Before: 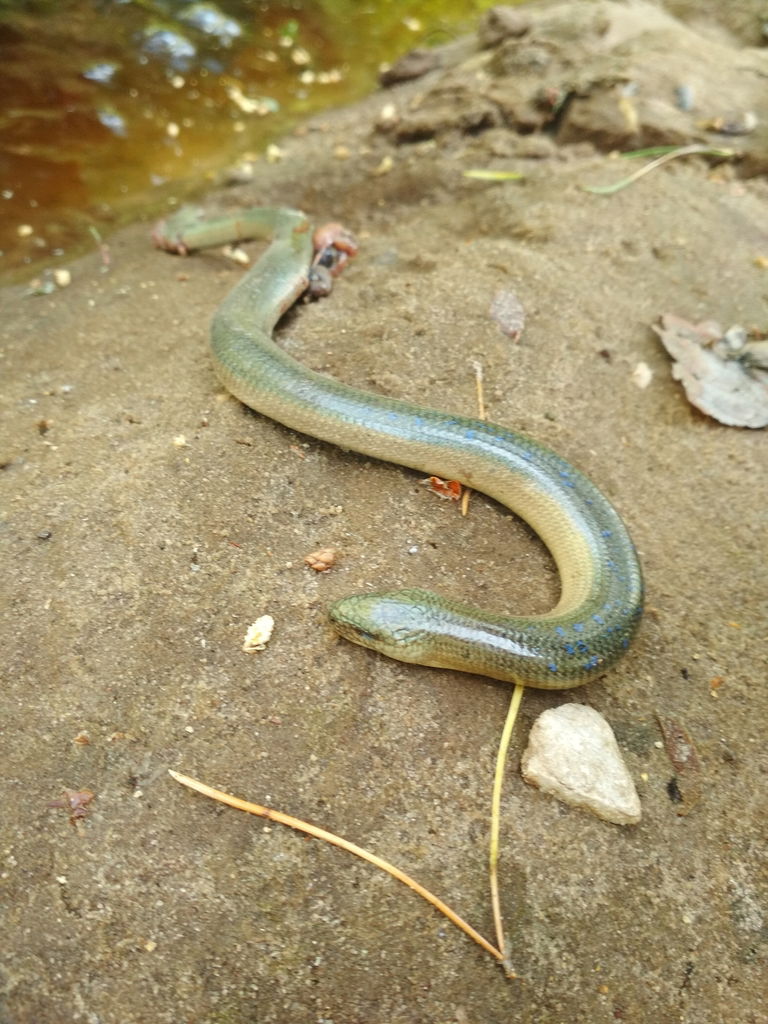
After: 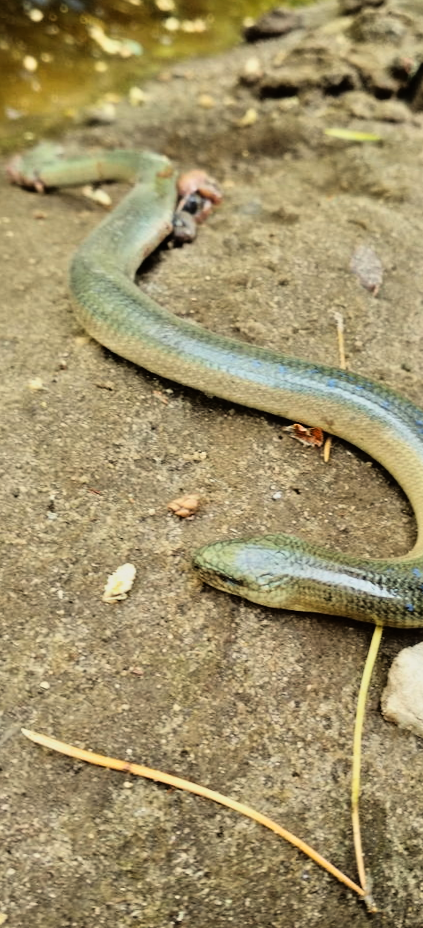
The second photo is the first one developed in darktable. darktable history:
exposure: black level correction 0.001, exposure 0.5 EV, compensate exposure bias true, compensate highlight preservation false
rgb curve: curves: ch0 [(0, 0) (0.21, 0.15) (0.24, 0.21) (0.5, 0.75) (0.75, 0.96) (0.89, 0.99) (1, 1)]; ch1 [(0, 0.02) (0.21, 0.13) (0.25, 0.2) (0.5, 0.67) (0.75, 0.9) (0.89, 0.97) (1, 1)]; ch2 [(0, 0.02) (0.21, 0.13) (0.25, 0.2) (0.5, 0.67) (0.75, 0.9) (0.89, 0.97) (1, 1)], compensate middle gray true
crop: left 21.674%, right 22.086%
tone equalizer: -8 EV -2 EV, -7 EV -2 EV, -6 EV -2 EV, -5 EV -2 EV, -4 EV -2 EV, -3 EV -2 EV, -2 EV -2 EV, -1 EV -1.63 EV, +0 EV -2 EV
rotate and perspective: rotation -0.013°, lens shift (vertical) -0.027, lens shift (horizontal) 0.178, crop left 0.016, crop right 0.989, crop top 0.082, crop bottom 0.918
color correction: highlights b* 3
